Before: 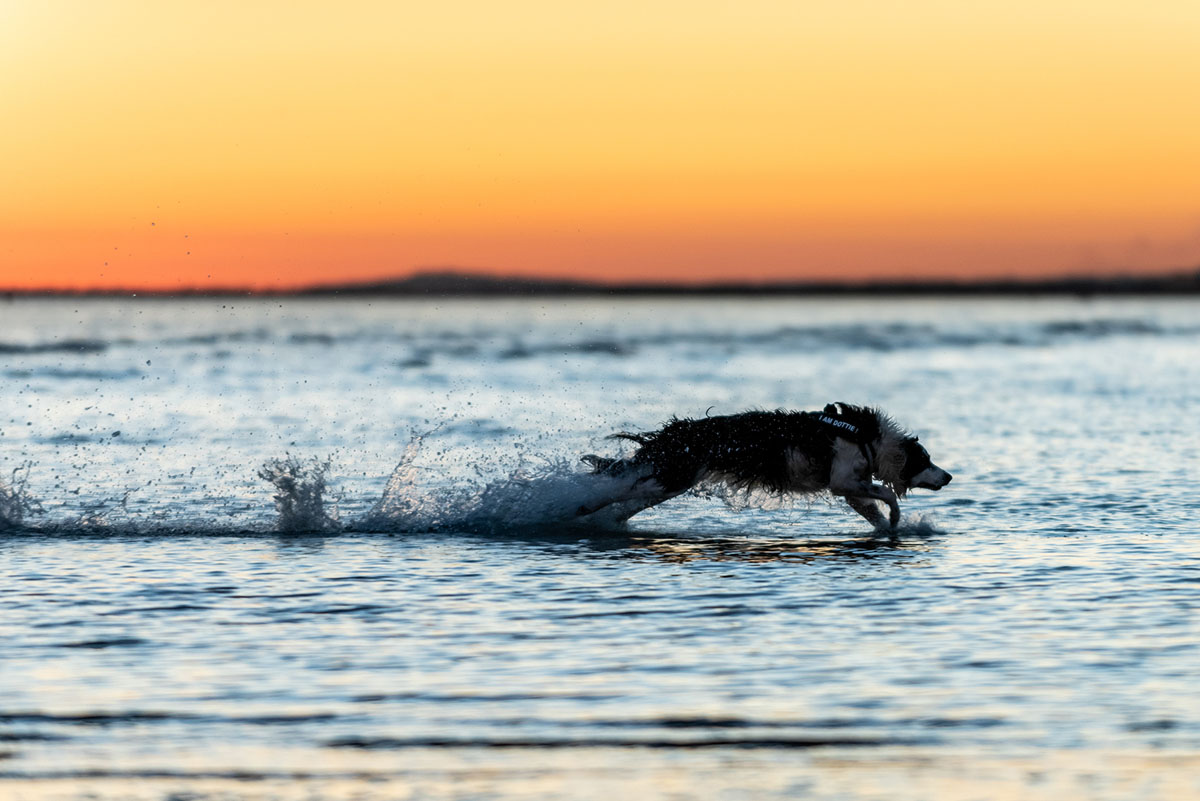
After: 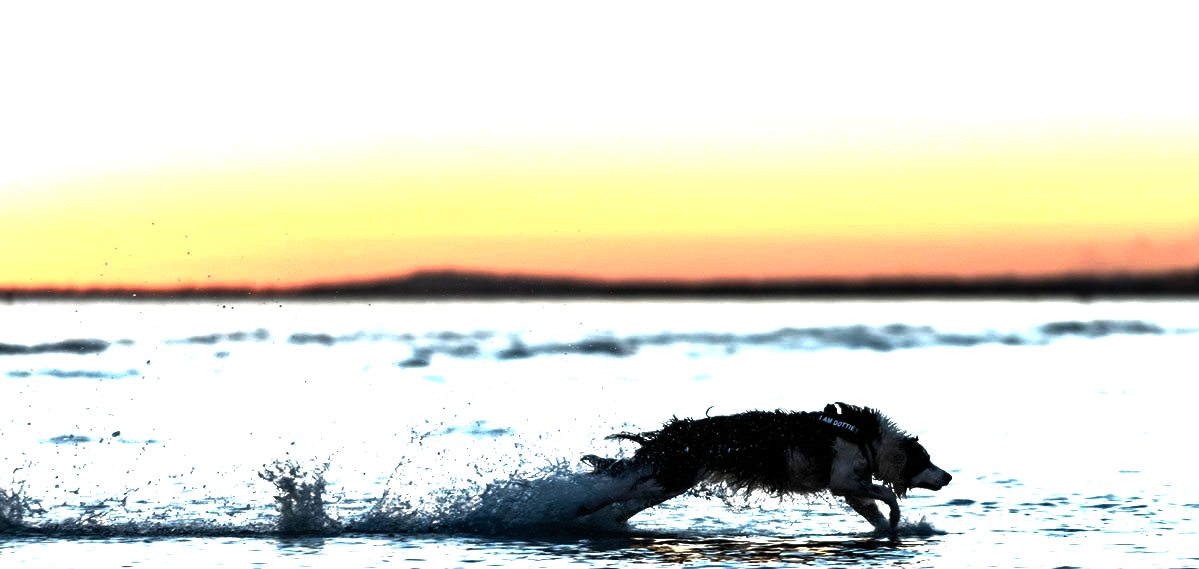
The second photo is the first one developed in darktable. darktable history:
crop: right 0%, bottom 28.937%
color balance rgb: perceptual saturation grading › global saturation -10.29%, perceptual saturation grading › highlights -26.89%, perceptual saturation grading › shadows 20.95%, perceptual brilliance grading › highlights 74.59%, perceptual brilliance grading › shadows -29.443%, global vibrance 20%
